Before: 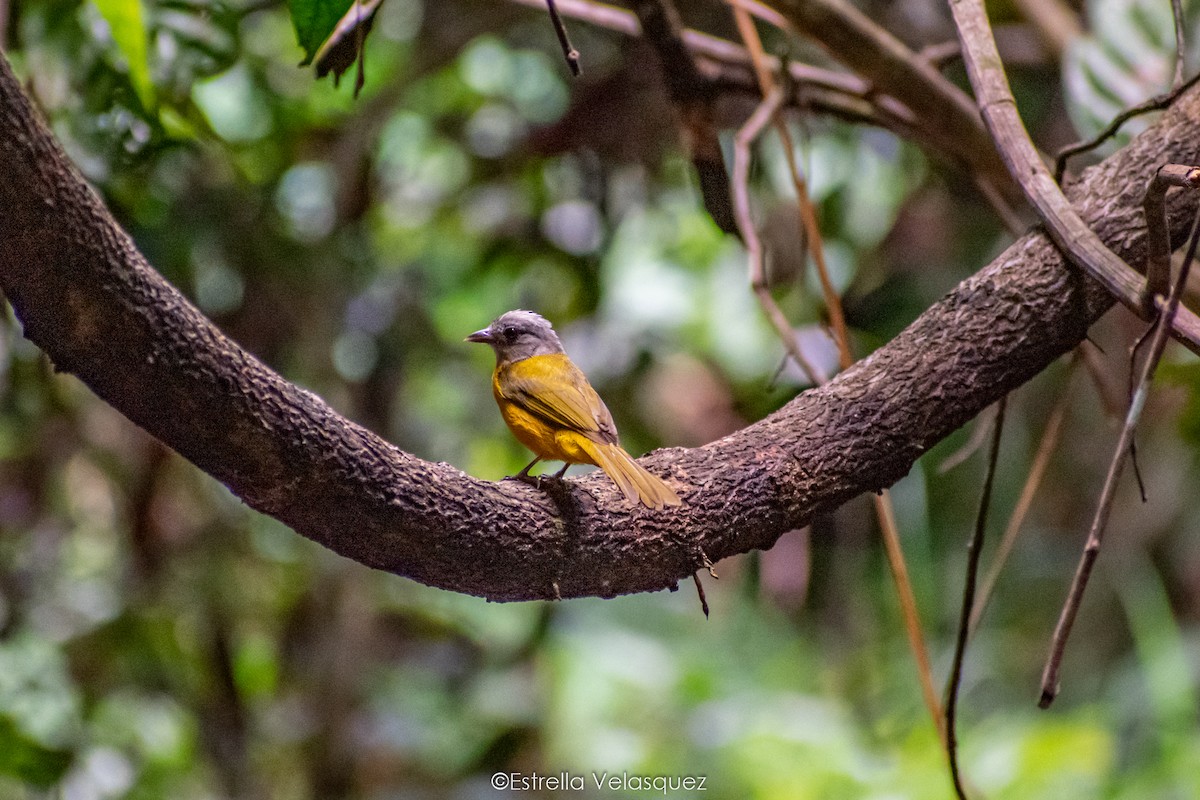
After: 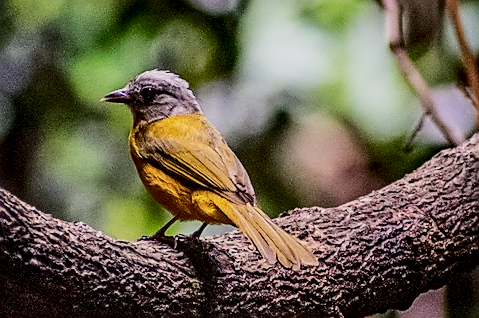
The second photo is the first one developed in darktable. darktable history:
crop: left 30.257%, top 30.016%, right 29.774%, bottom 30.209%
filmic rgb: black relative exposure -7.65 EV, white relative exposure 4.56 EV, threshold 5.99 EV, hardness 3.61, enable highlight reconstruction true
contrast brightness saturation: contrast 0.29
exposure: compensate exposure bias true, compensate highlight preservation false
shadows and highlights: shadows -20.43, white point adjustment -2.05, highlights -34.89
sharpen: radius 1.381, amount 1.266, threshold 0.756
local contrast: on, module defaults
